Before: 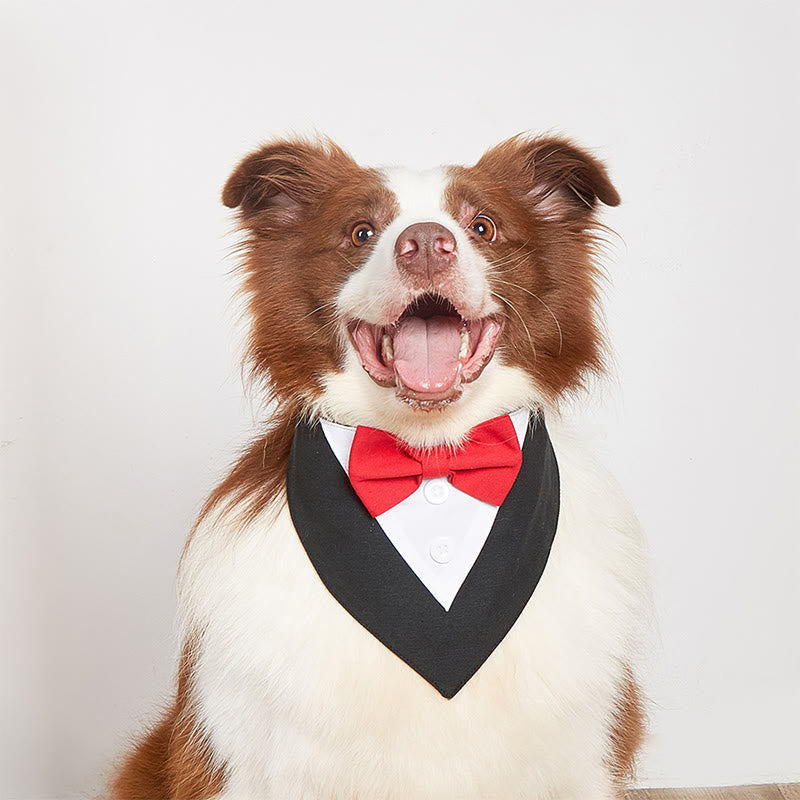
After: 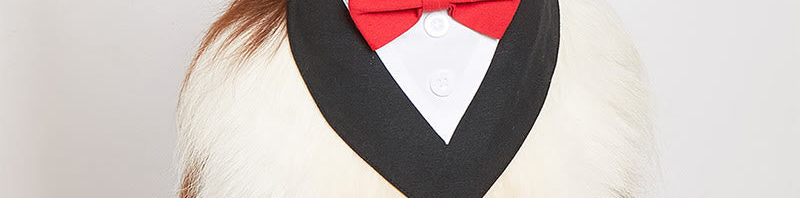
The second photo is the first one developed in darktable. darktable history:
crop and rotate: top 58.548%, bottom 16.658%
